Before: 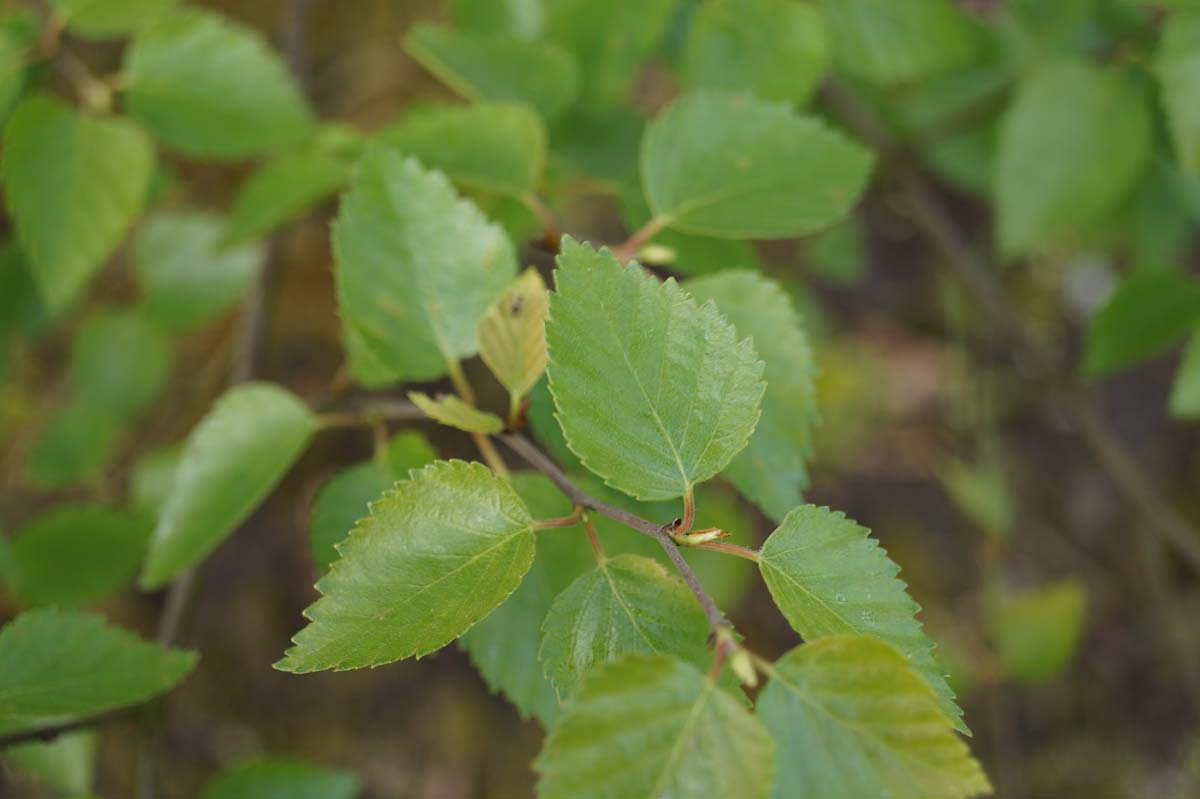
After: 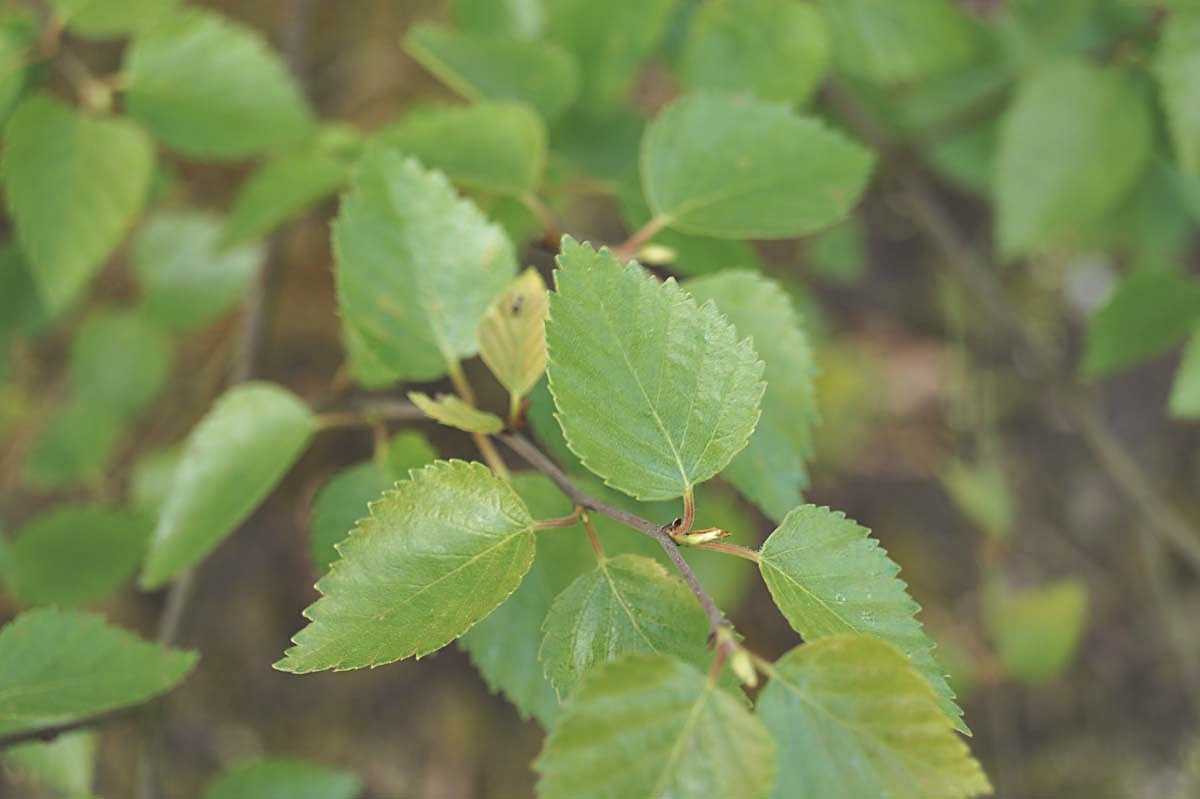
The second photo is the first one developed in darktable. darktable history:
sharpen: on, module defaults
exposure: black level correction -0.016, compensate highlight preservation false
shadows and highlights: radius 110.21, shadows 51.56, white point adjustment 9.06, highlights -5.82, highlights color adjustment 49.49%, soften with gaussian
